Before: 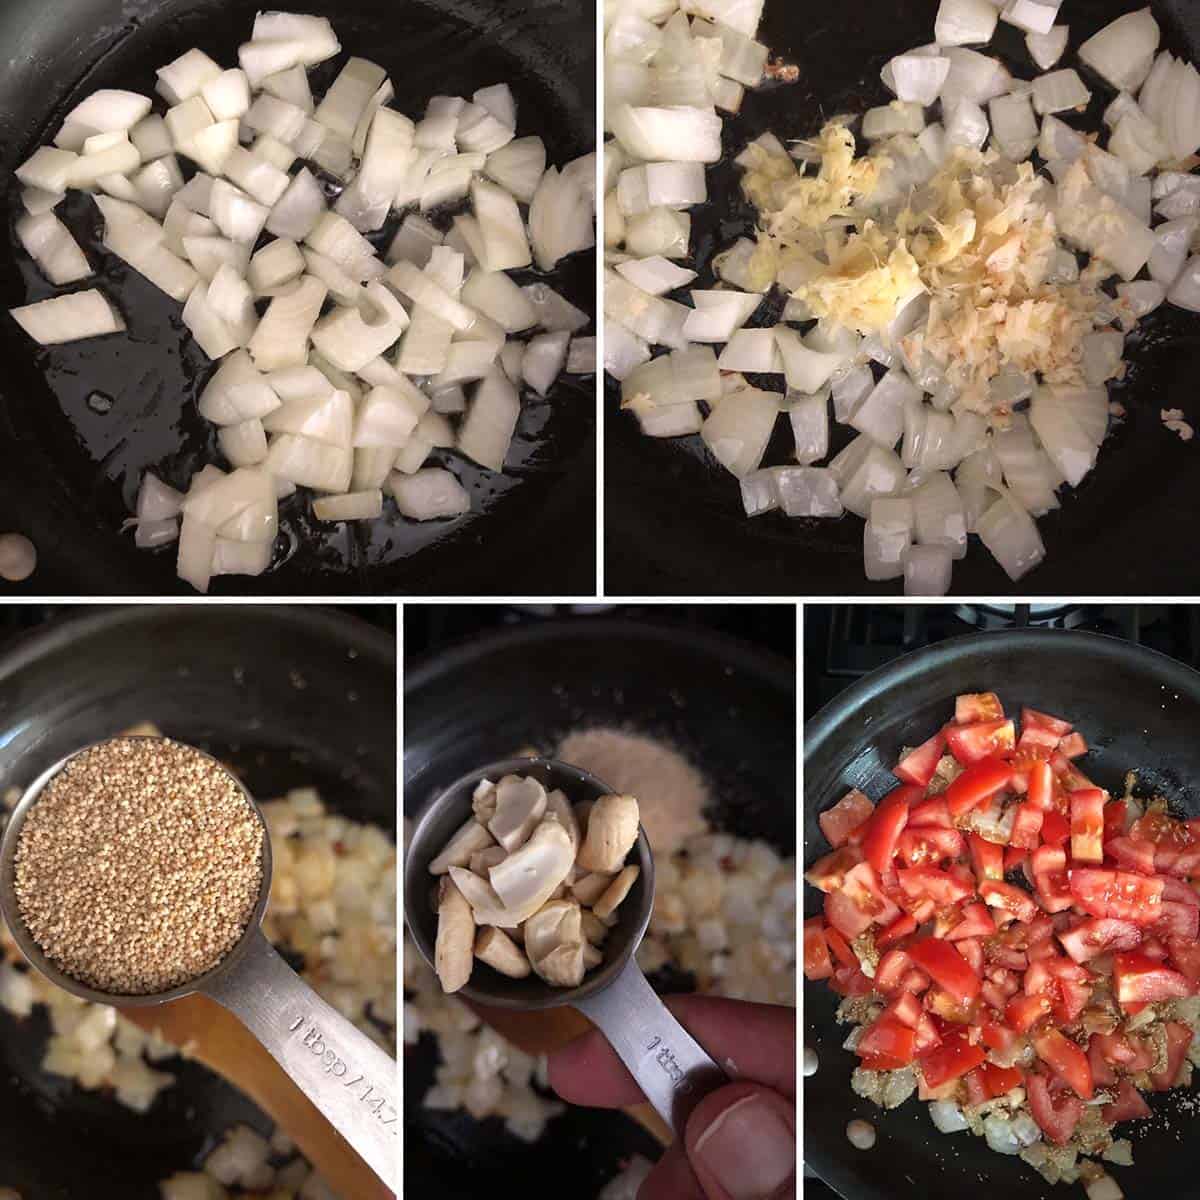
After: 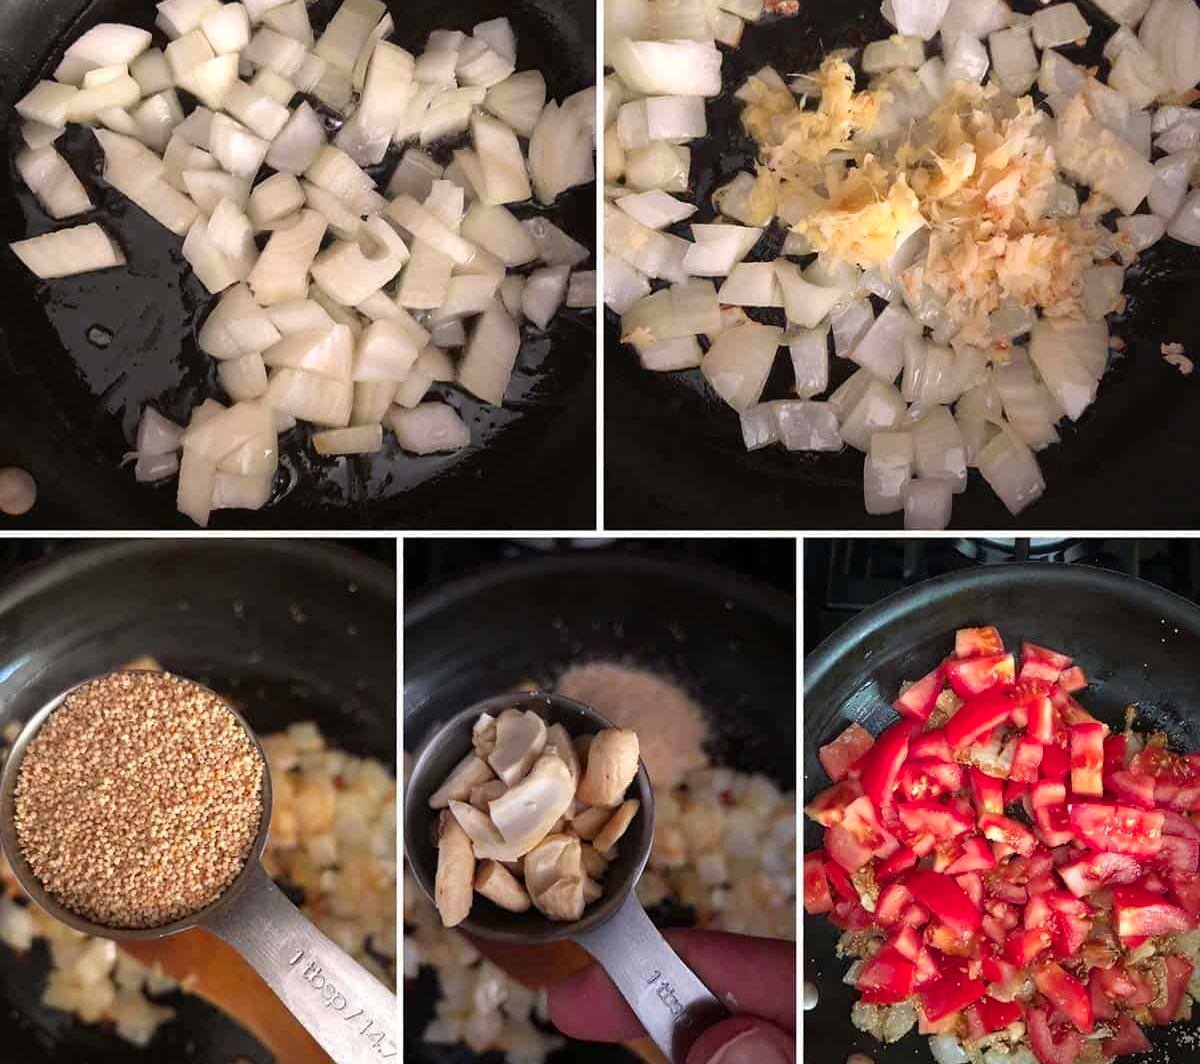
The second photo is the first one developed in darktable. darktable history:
crop and rotate: top 5.536%, bottom 5.738%
color zones: curves: ch1 [(0.235, 0.558) (0.75, 0.5)]; ch2 [(0.25, 0.462) (0.749, 0.457)]
color balance rgb: perceptual saturation grading › global saturation 10.359%
